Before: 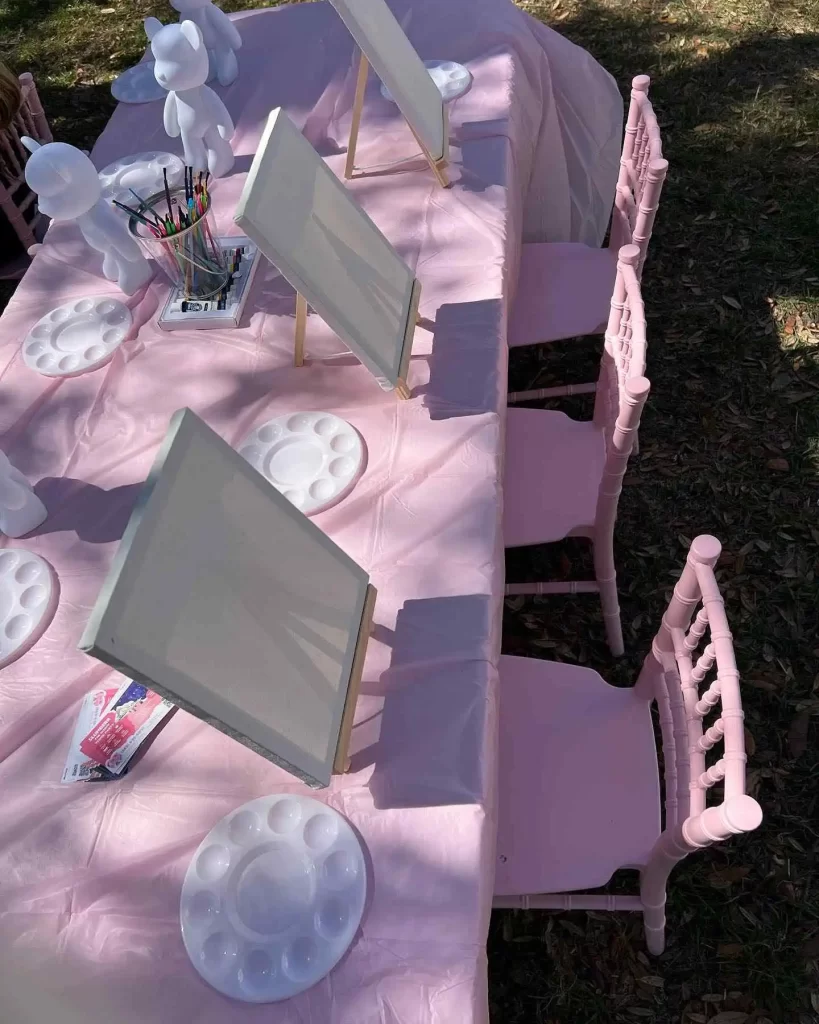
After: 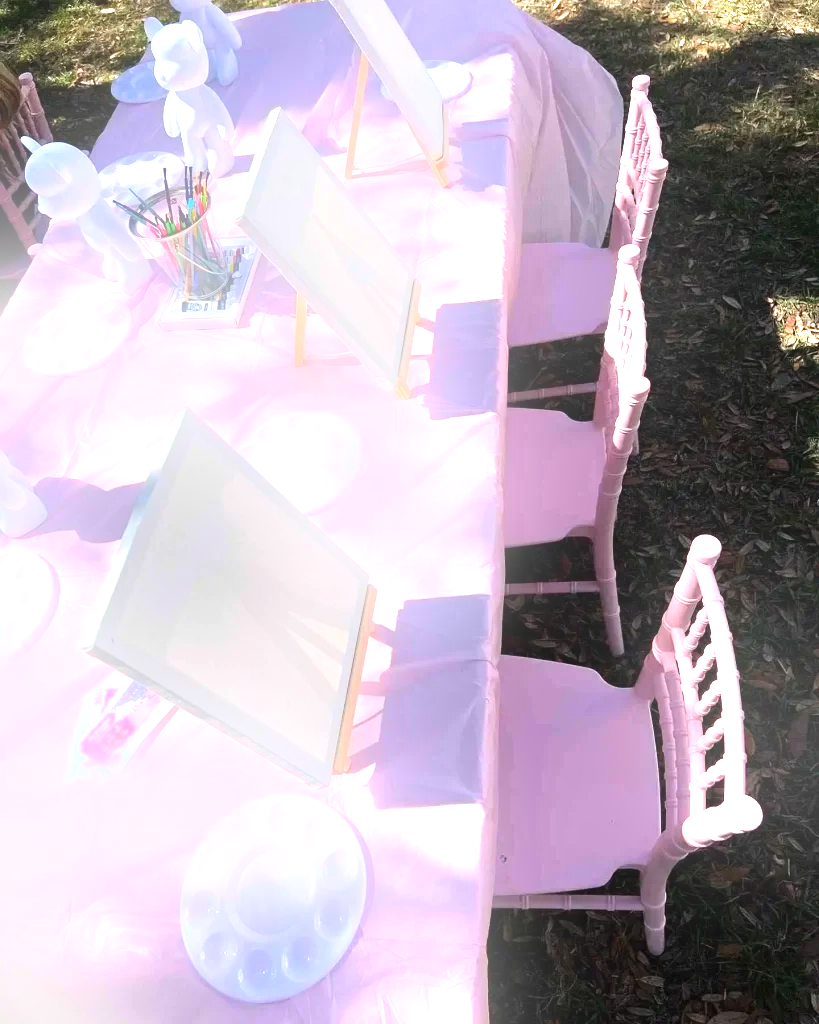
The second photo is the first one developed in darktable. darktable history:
tone equalizer: -8 EV -0.417 EV, -7 EV -0.389 EV, -6 EV -0.333 EV, -5 EV -0.222 EV, -3 EV 0.222 EV, -2 EV 0.333 EV, -1 EV 0.389 EV, +0 EV 0.417 EV, edges refinement/feathering 500, mask exposure compensation -1.57 EV, preserve details no
bloom: size 16%, threshold 98%, strength 20%
exposure: black level correction 0, exposure 1.2 EV, compensate exposure bias true, compensate highlight preservation false
